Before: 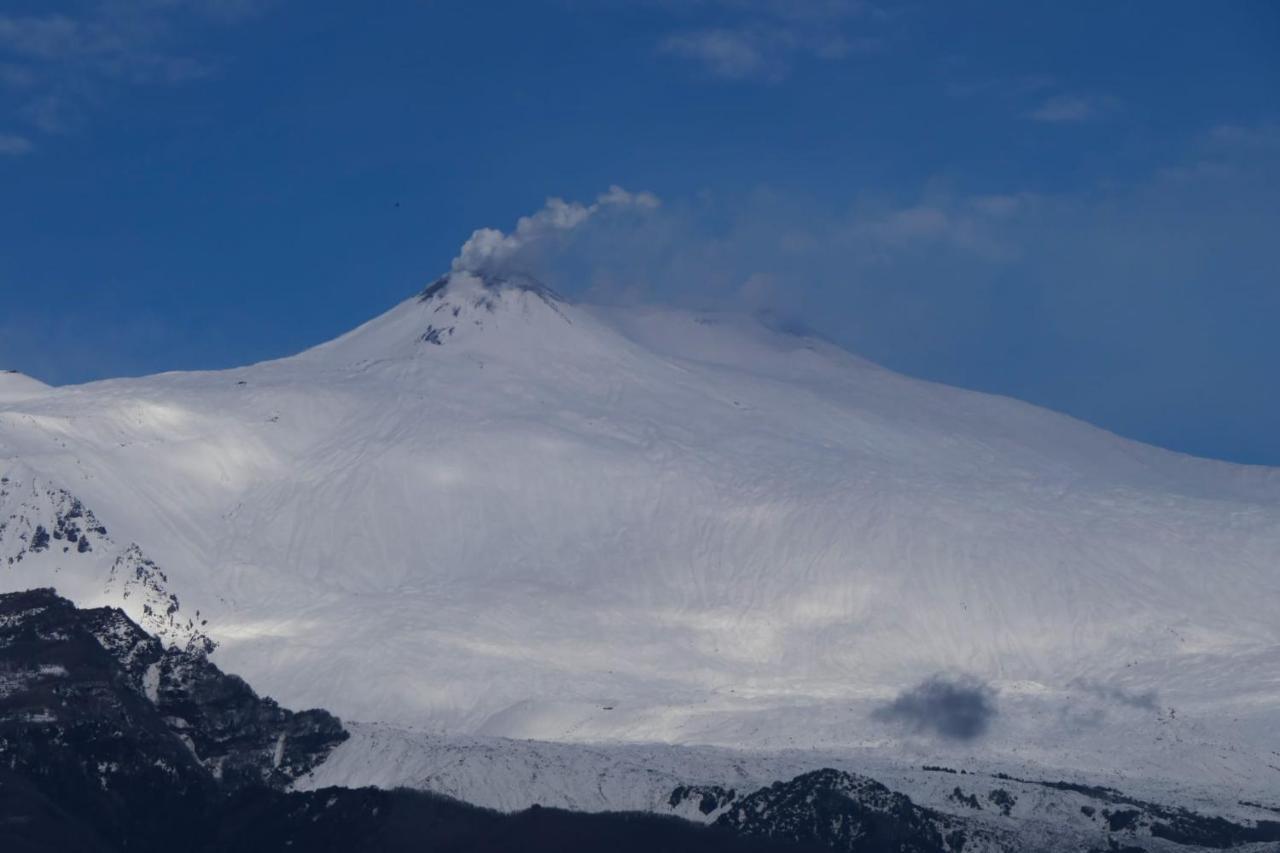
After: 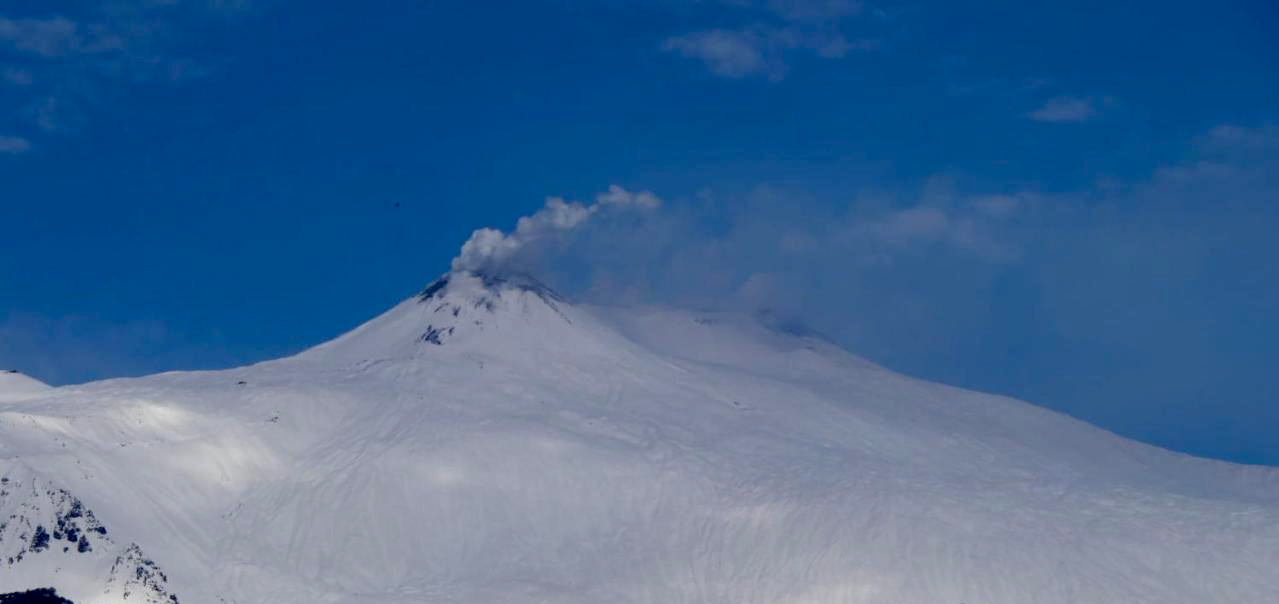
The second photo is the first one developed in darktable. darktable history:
exposure: black level correction 0.025, exposure 0.181 EV, compensate highlight preservation false
crop: right 0%, bottom 29.088%
